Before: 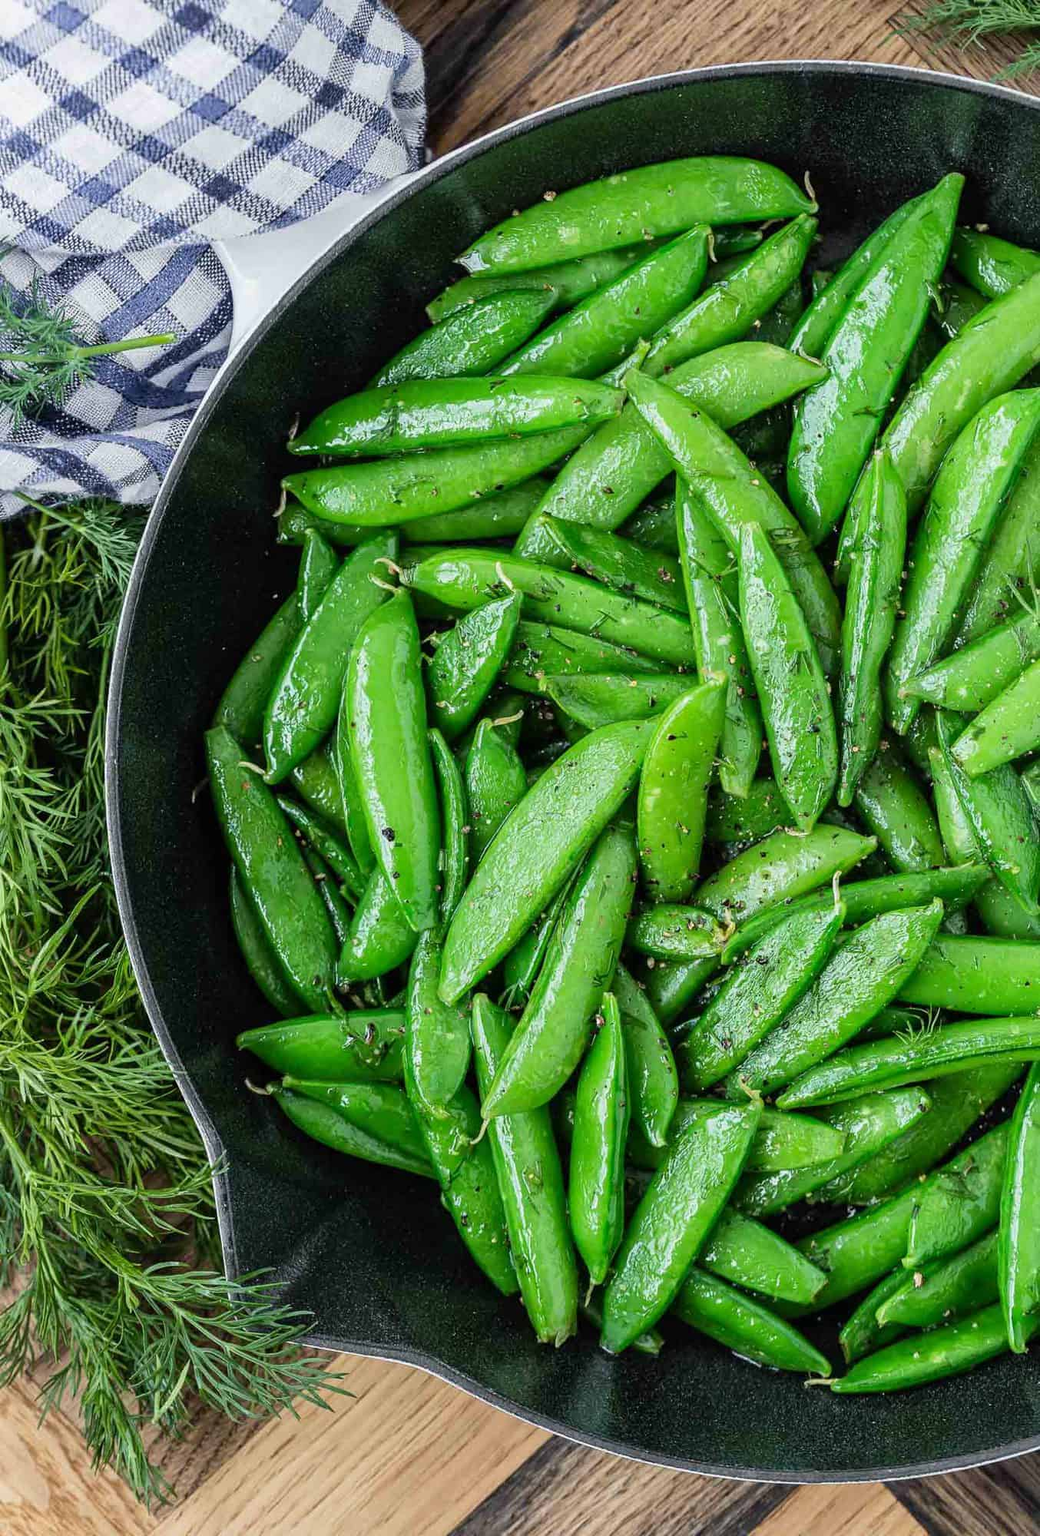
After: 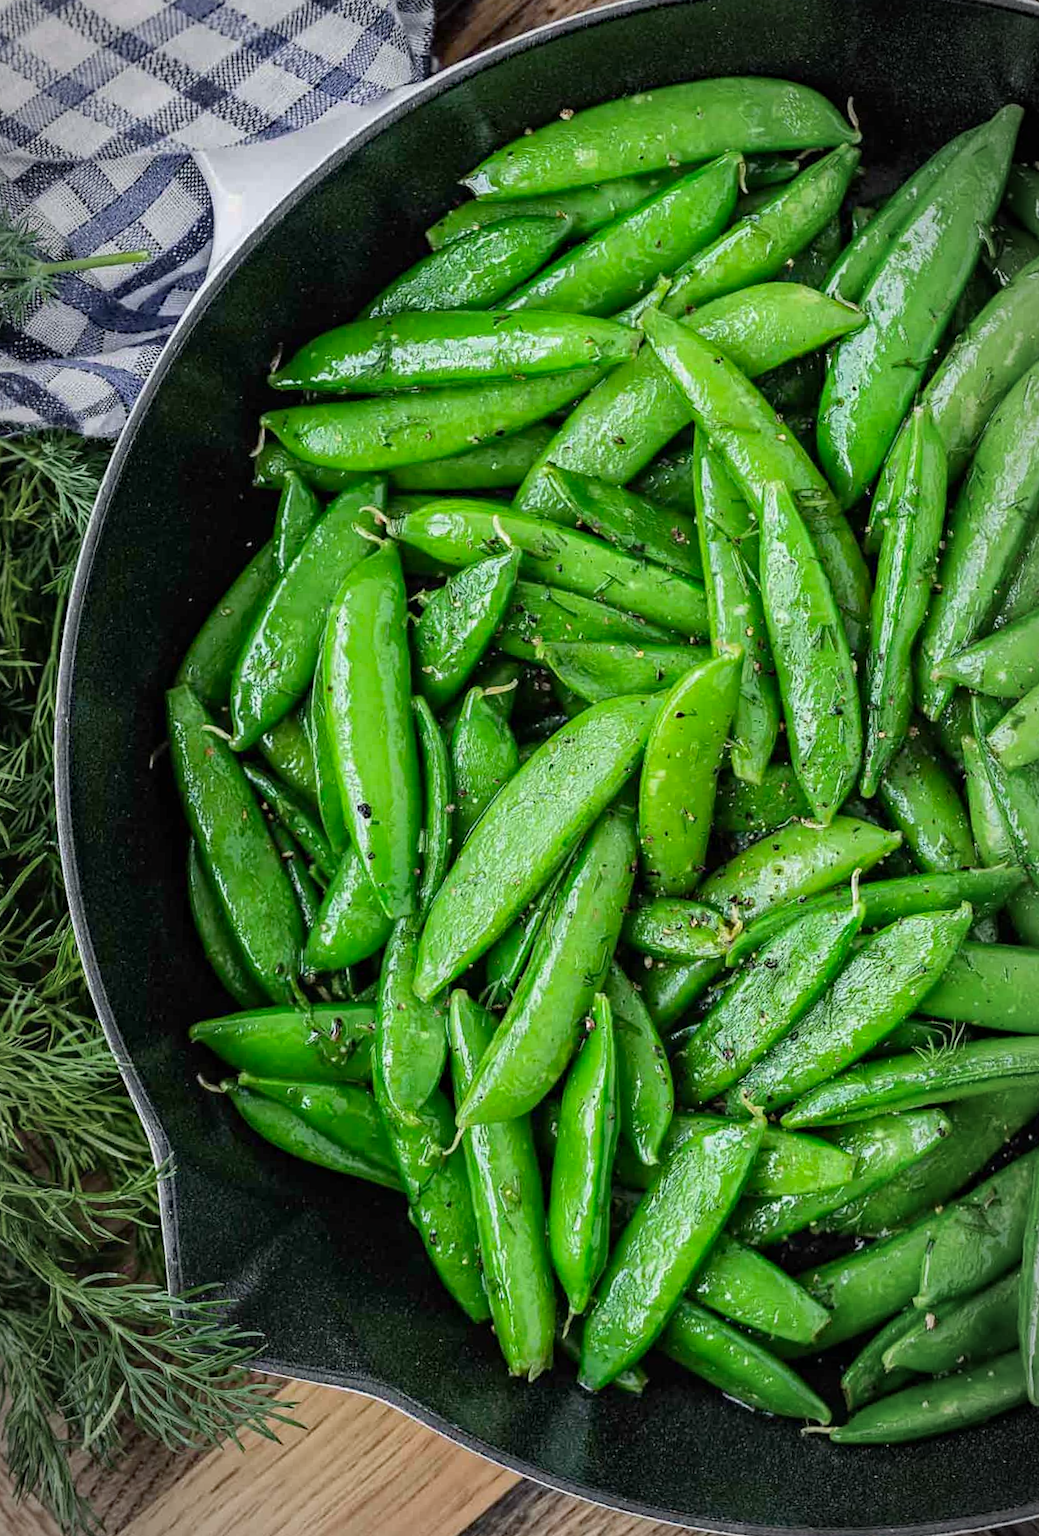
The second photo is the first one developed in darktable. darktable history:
vignetting: automatic ratio true
crop and rotate: angle -2°, left 3.098%, top 3.867%, right 1.459%, bottom 0.69%
haze removal: strength 0.29, distance 0.255, compatibility mode true, adaptive false
